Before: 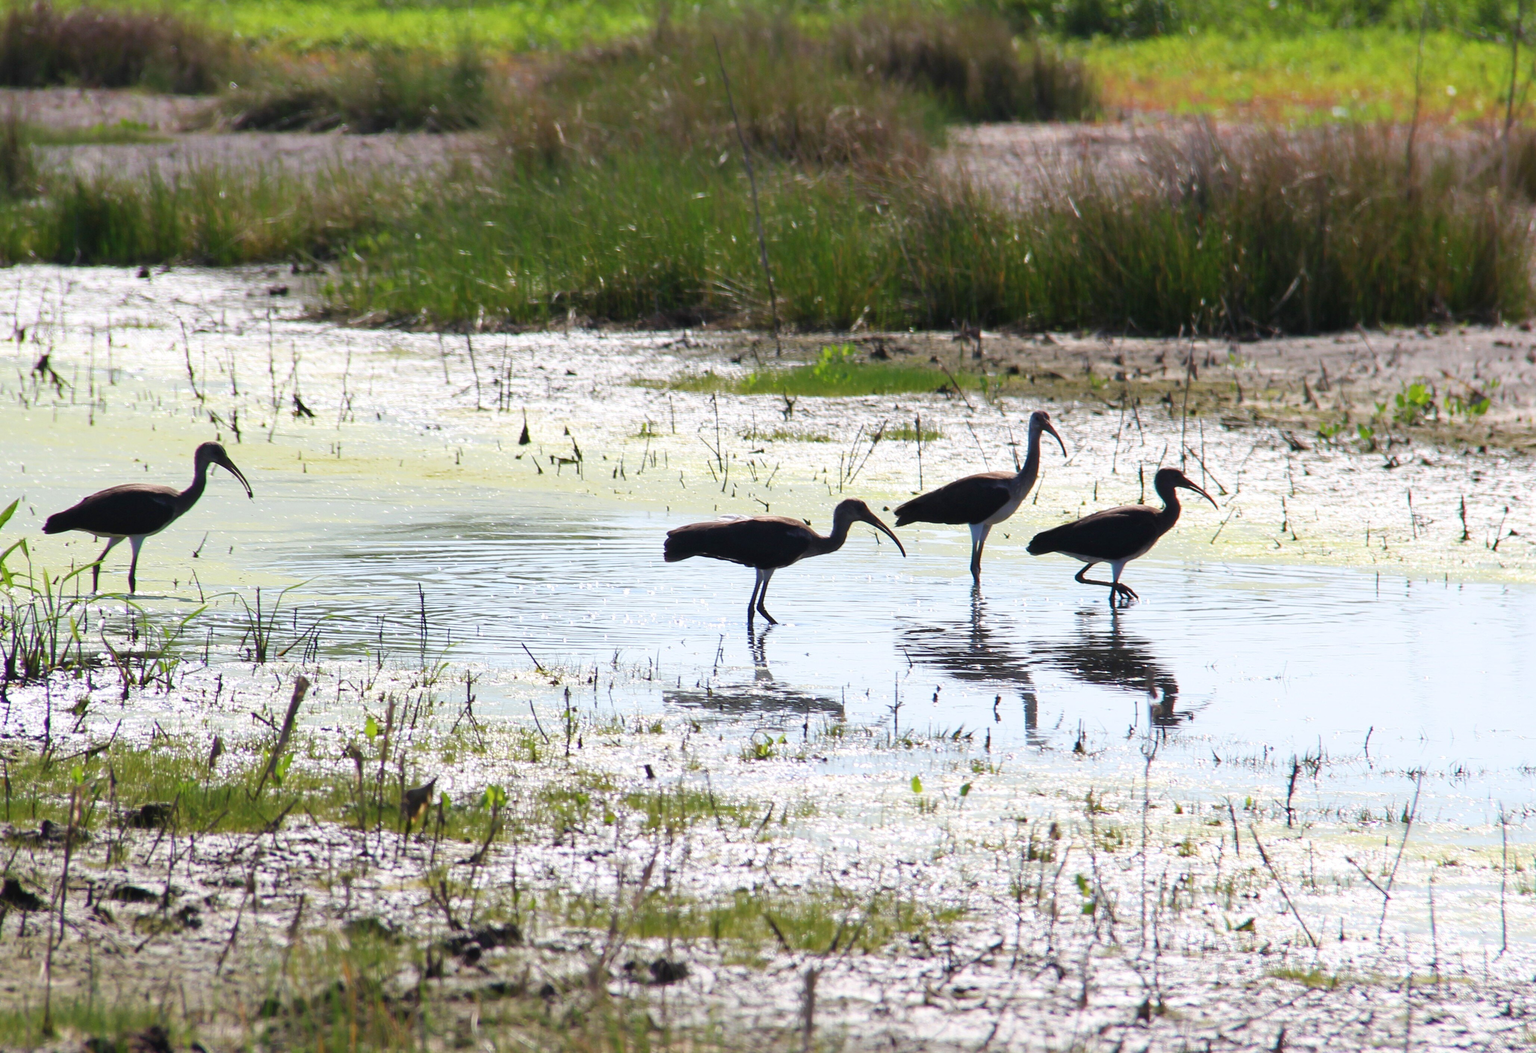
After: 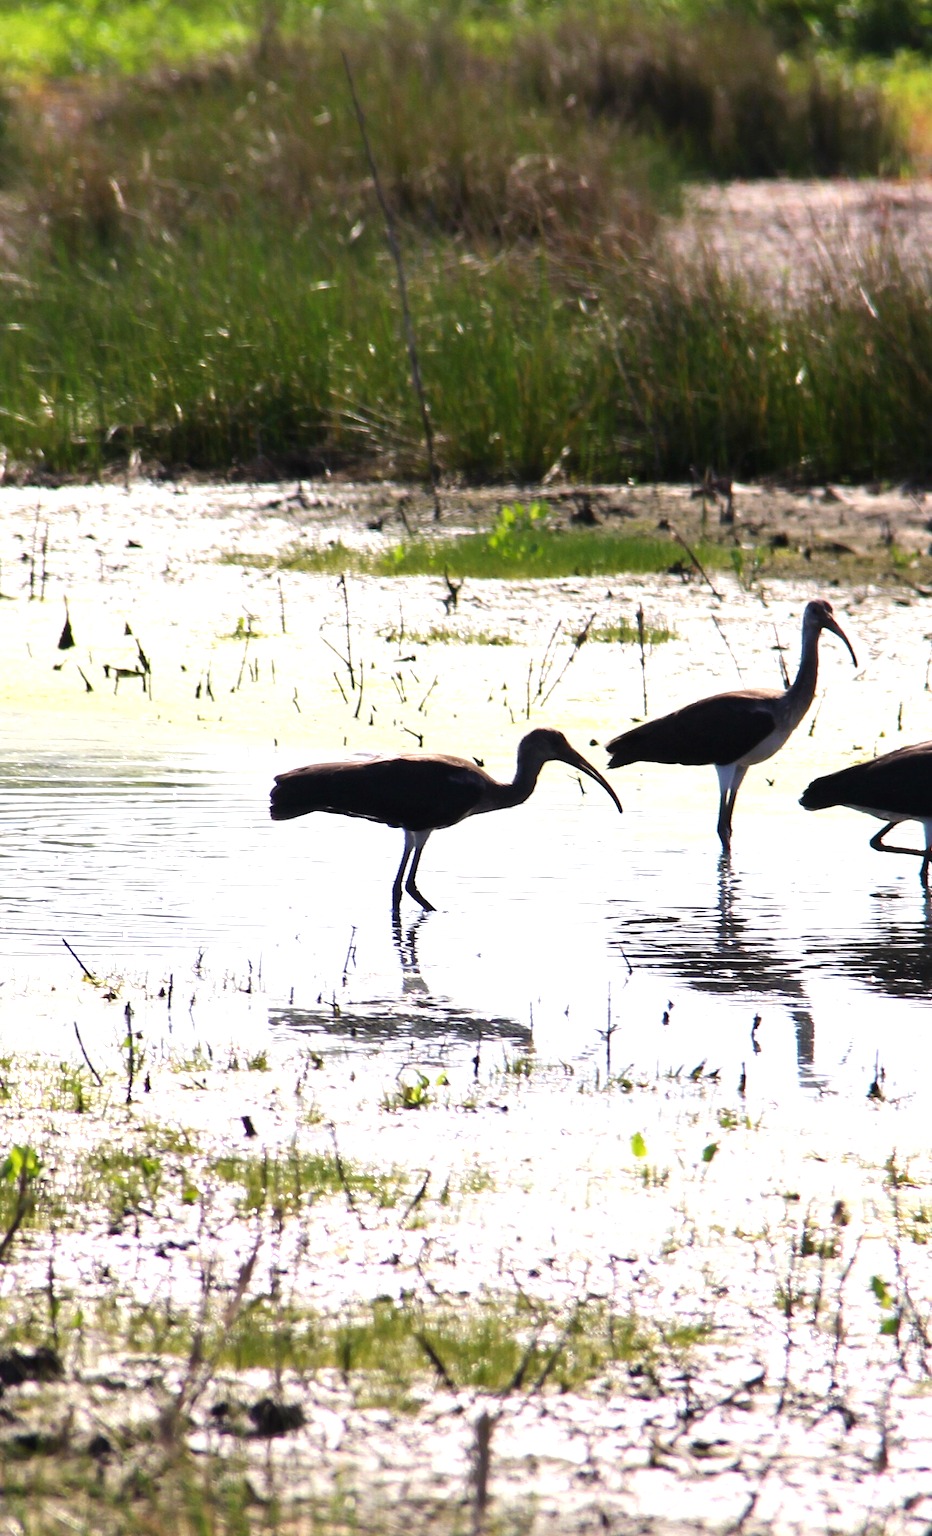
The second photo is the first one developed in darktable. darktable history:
tone equalizer: -8 EV -0.714 EV, -7 EV -0.695 EV, -6 EV -0.607 EV, -5 EV -0.367 EV, -3 EV 0.368 EV, -2 EV 0.6 EV, -1 EV 0.684 EV, +0 EV 0.75 EV, edges refinement/feathering 500, mask exposure compensation -1.57 EV, preserve details no
color correction: highlights a* 3.73, highlights b* 5.15
crop: left 31.22%, right 27.021%
